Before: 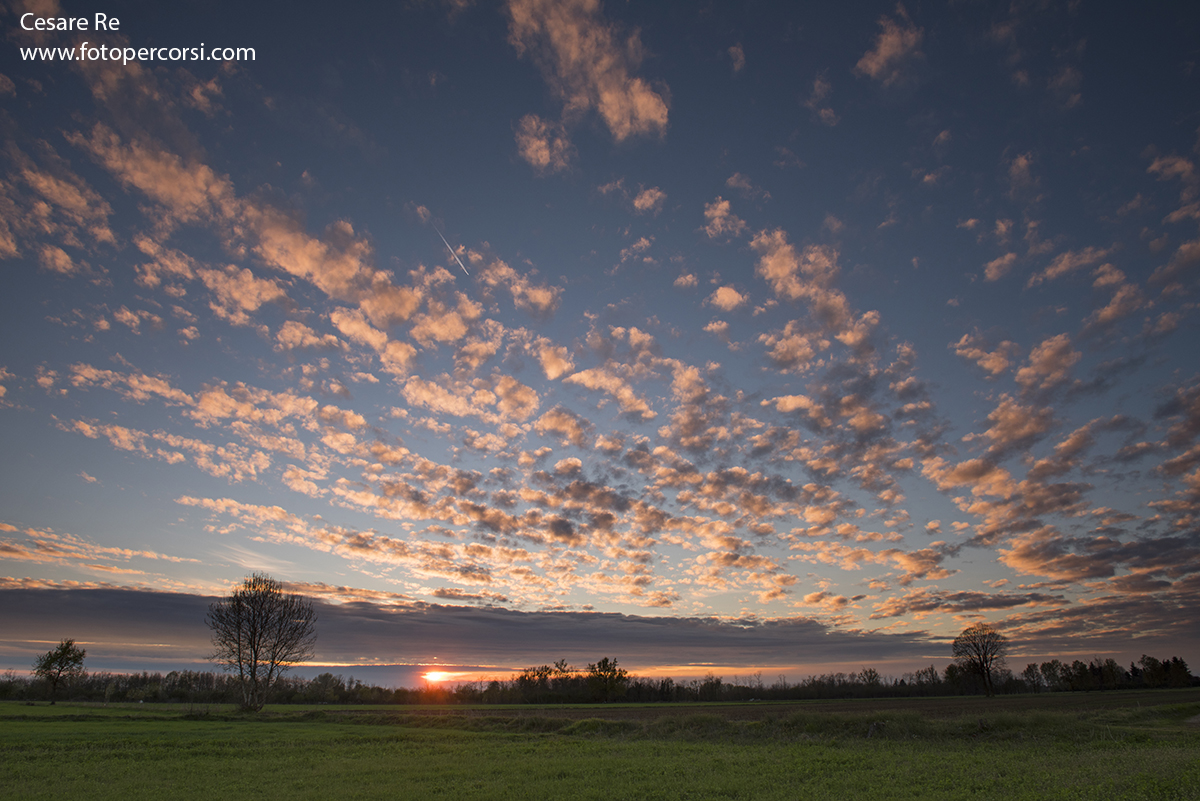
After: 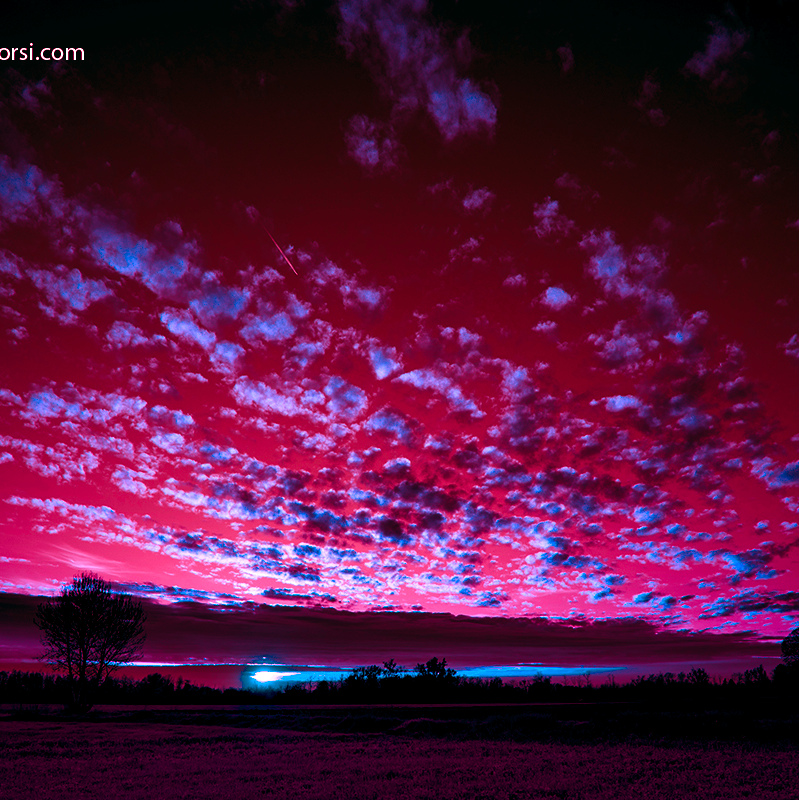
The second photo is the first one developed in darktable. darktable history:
color calibration: illuminant same as pipeline (D50), x 0.346, y 0.359, temperature 5002.42 K
color balance rgb: shadows lift › luminance -18.76%, shadows lift › chroma 35.44%, power › luminance -3.76%, power › hue 142.17°, highlights gain › chroma 7.5%, highlights gain › hue 184.75°, global offset › luminance -0.52%, global offset › chroma 0.91%, global offset › hue 173.36°, shadows fall-off 300%, white fulcrum 2 EV, highlights fall-off 300%, linear chroma grading › shadows 17.19%, linear chroma grading › highlights 61.12%, linear chroma grading › global chroma 50%, hue shift -150.52°, perceptual brilliance grading › global brilliance 12%, mask middle-gray fulcrum 100%, contrast gray fulcrum 38.43%, contrast 35.15%, saturation formula JzAzBz (2021)
crop and rotate: left 14.292%, right 19.041%
white balance: emerald 1
